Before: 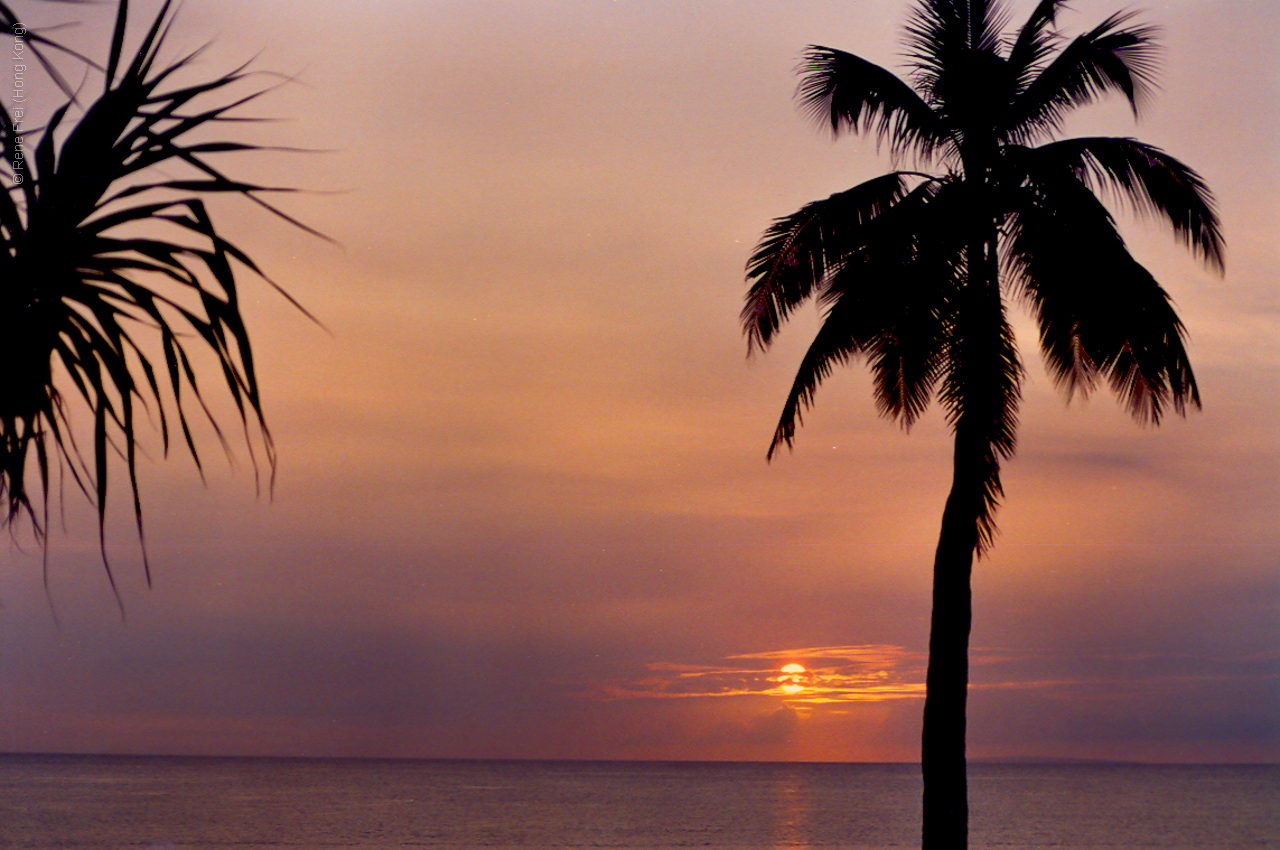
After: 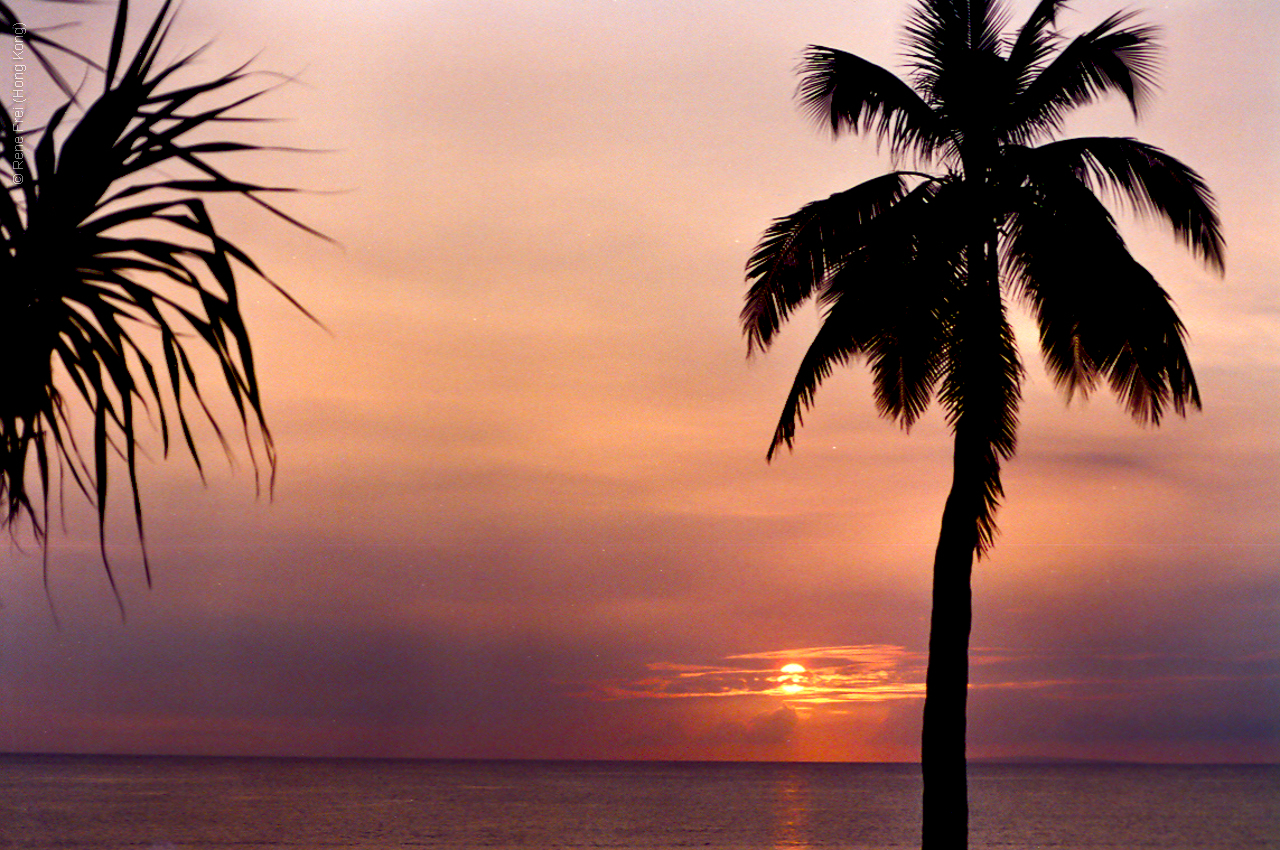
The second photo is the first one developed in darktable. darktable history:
tone equalizer: -8 EV -0.75 EV, -7 EV -0.7 EV, -6 EV -0.6 EV, -5 EV -0.4 EV, -3 EV 0.4 EV, -2 EV 0.6 EV, -1 EV 0.7 EV, +0 EV 0.75 EV, edges refinement/feathering 500, mask exposure compensation -1.57 EV, preserve details no
color balance rgb: perceptual saturation grading › global saturation 20%, perceptual saturation grading › highlights -25%, perceptual saturation grading › shadows 50%, global vibrance -25%
